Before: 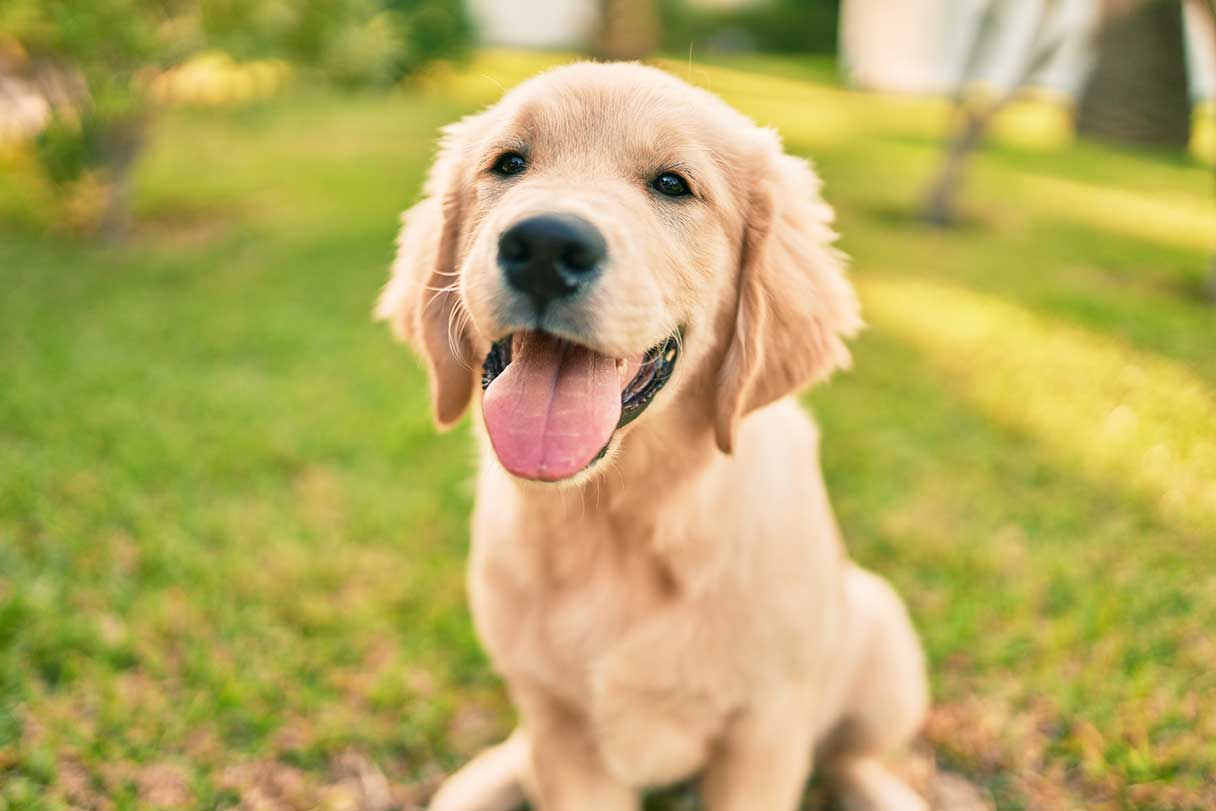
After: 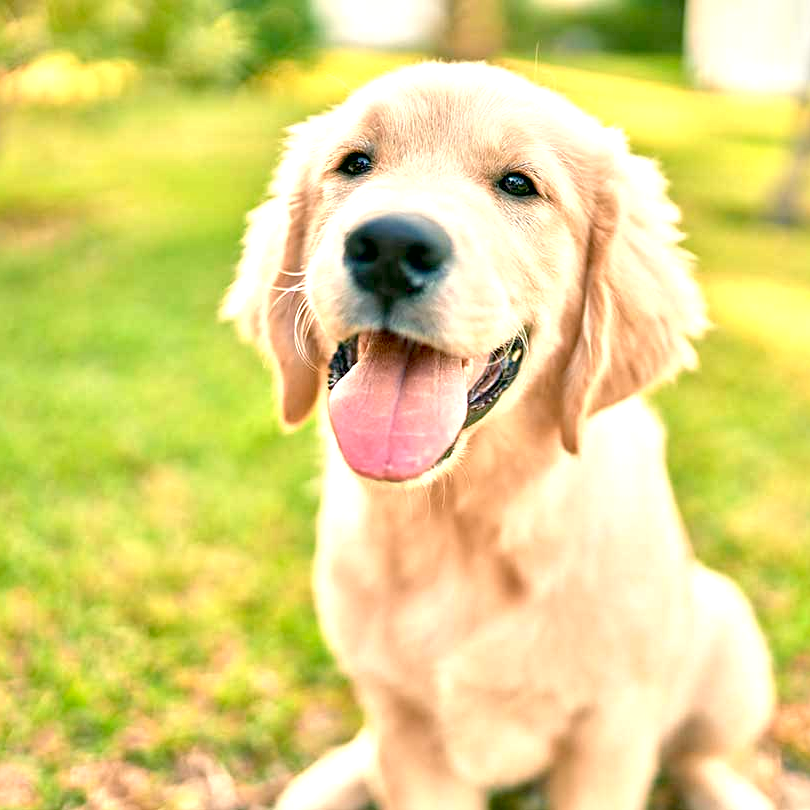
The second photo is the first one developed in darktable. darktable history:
crop and rotate: left 12.673%, right 20.66%
local contrast: mode bilateral grid, contrast 20, coarseness 50, detail 120%, midtone range 0.2
exposure: black level correction 0.008, exposure 0.979 EV, compensate highlight preservation false
sharpen: amount 0.2
tone equalizer: -8 EV -0.002 EV, -7 EV 0.005 EV, -6 EV -0.009 EV, -5 EV 0.011 EV, -4 EV -0.012 EV, -3 EV 0.007 EV, -2 EV -0.062 EV, -1 EV -0.293 EV, +0 EV -0.582 EV, smoothing diameter 2%, edges refinement/feathering 20, mask exposure compensation -1.57 EV, filter diffusion 5
